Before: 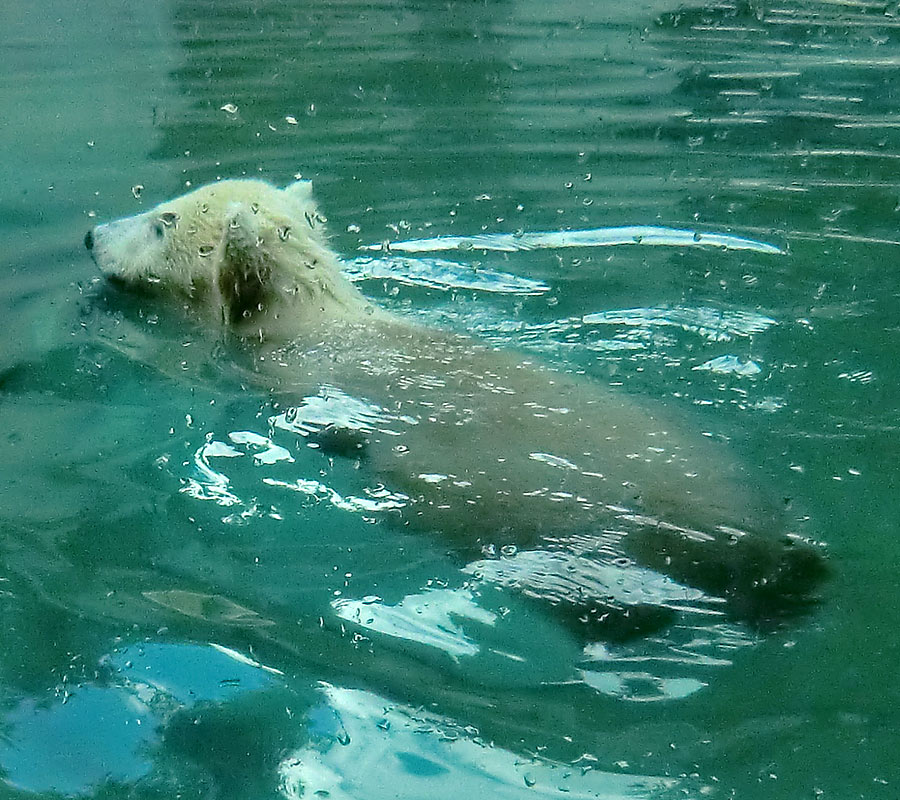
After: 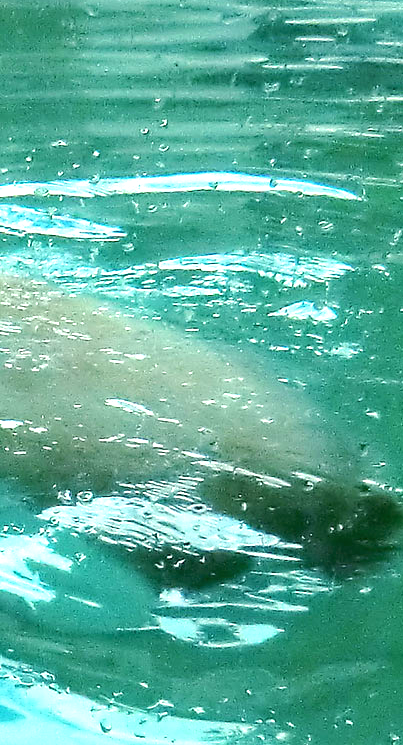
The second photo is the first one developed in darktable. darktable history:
crop: left 47.208%, top 6.827%, right 7.904%
exposure: black level correction 0, exposure 1.2 EV, compensate exposure bias true, compensate highlight preservation false
